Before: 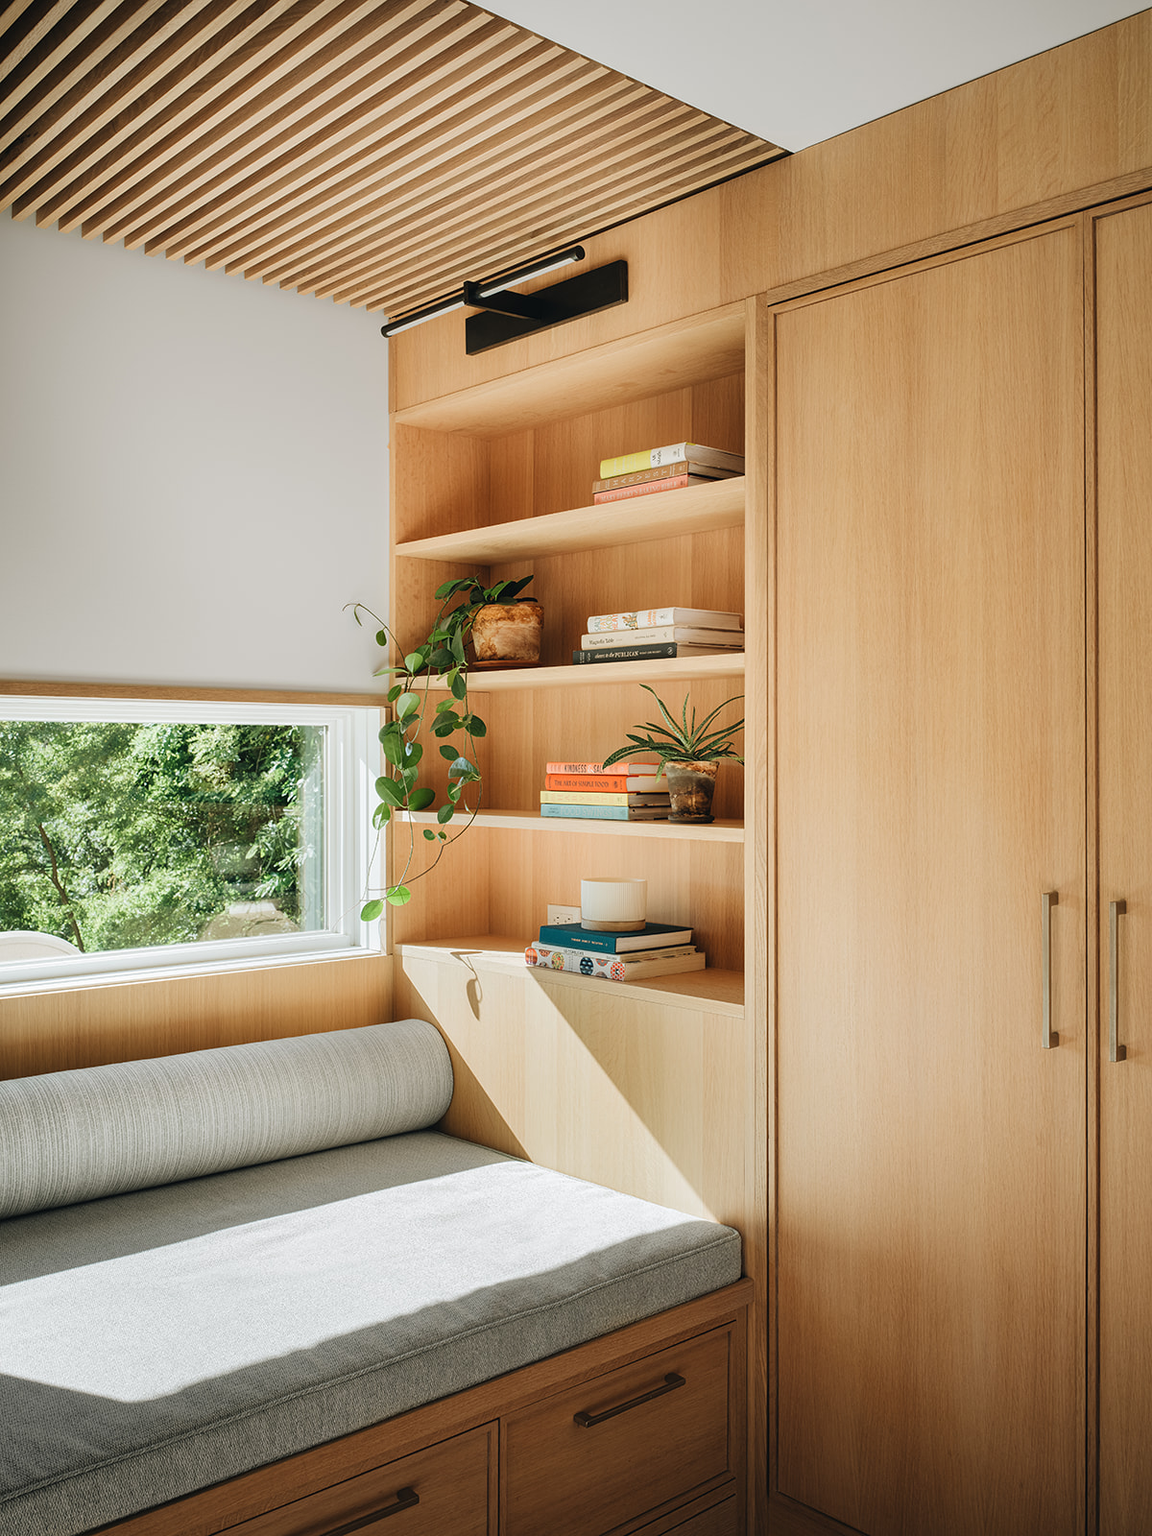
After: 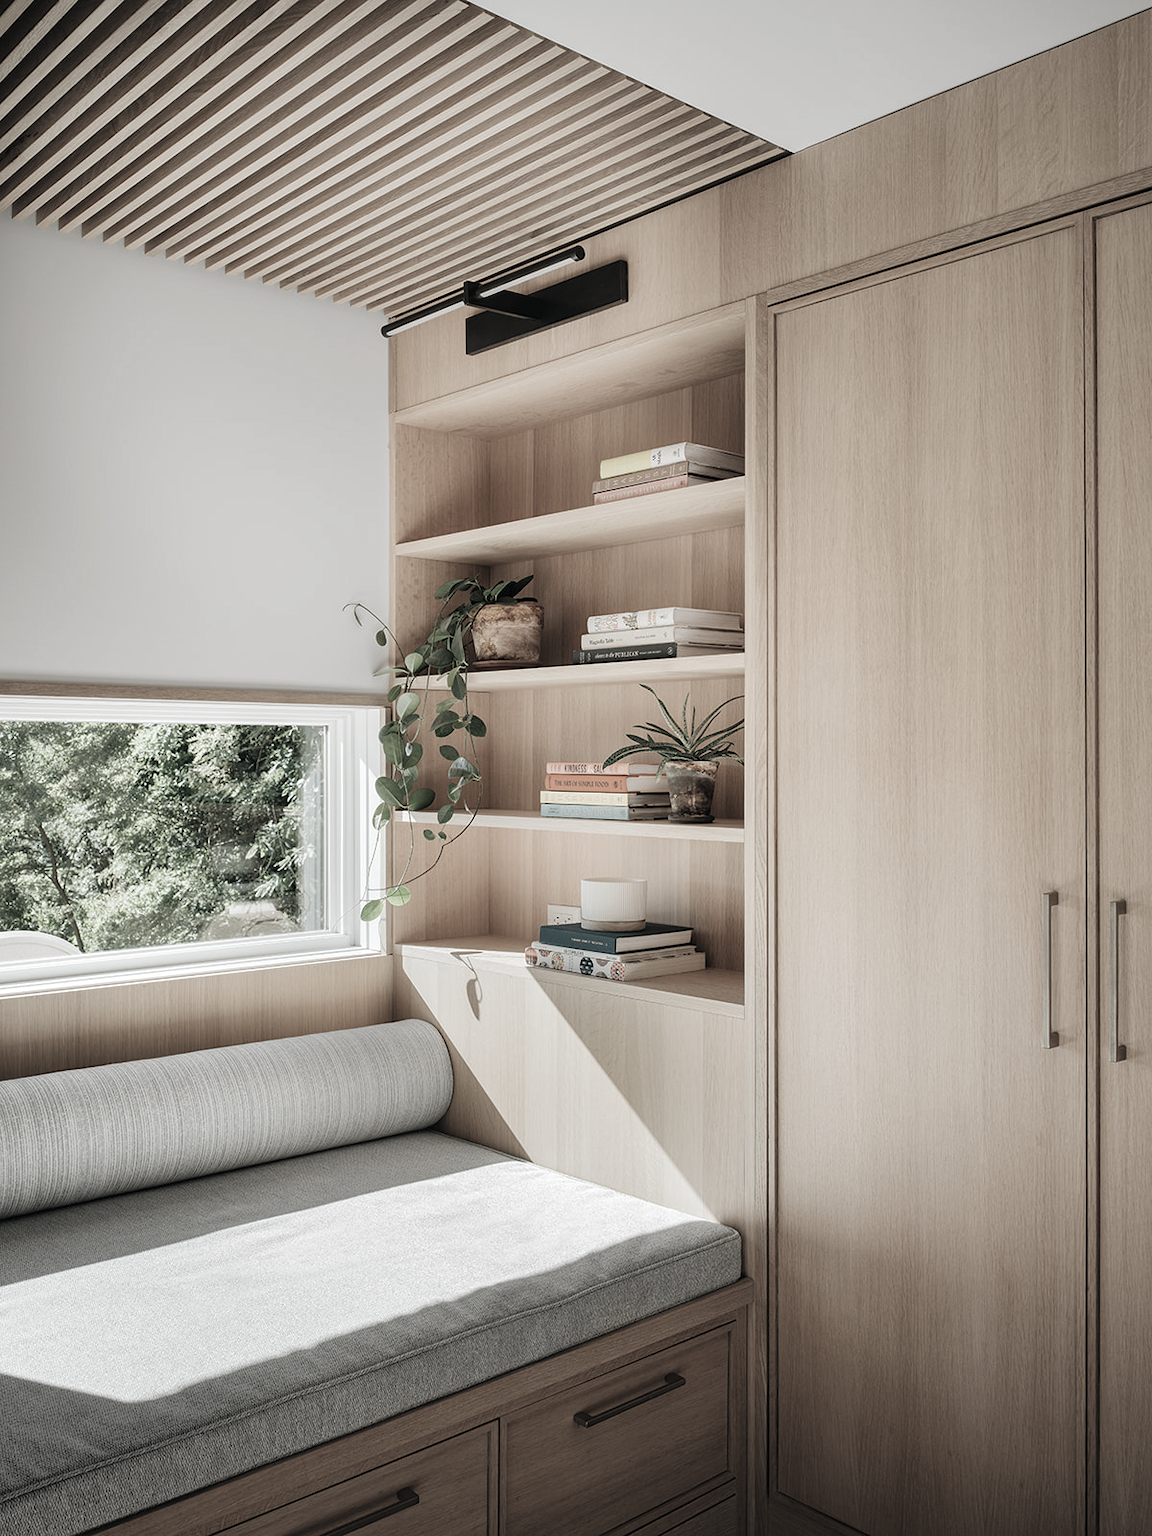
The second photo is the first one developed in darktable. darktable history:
local contrast: highlights 101%, shadows 98%, detail 119%, midtone range 0.2
color zones: curves: ch1 [(0, 0.153) (0.143, 0.15) (0.286, 0.151) (0.429, 0.152) (0.571, 0.152) (0.714, 0.151) (0.857, 0.151) (1, 0.153)]
